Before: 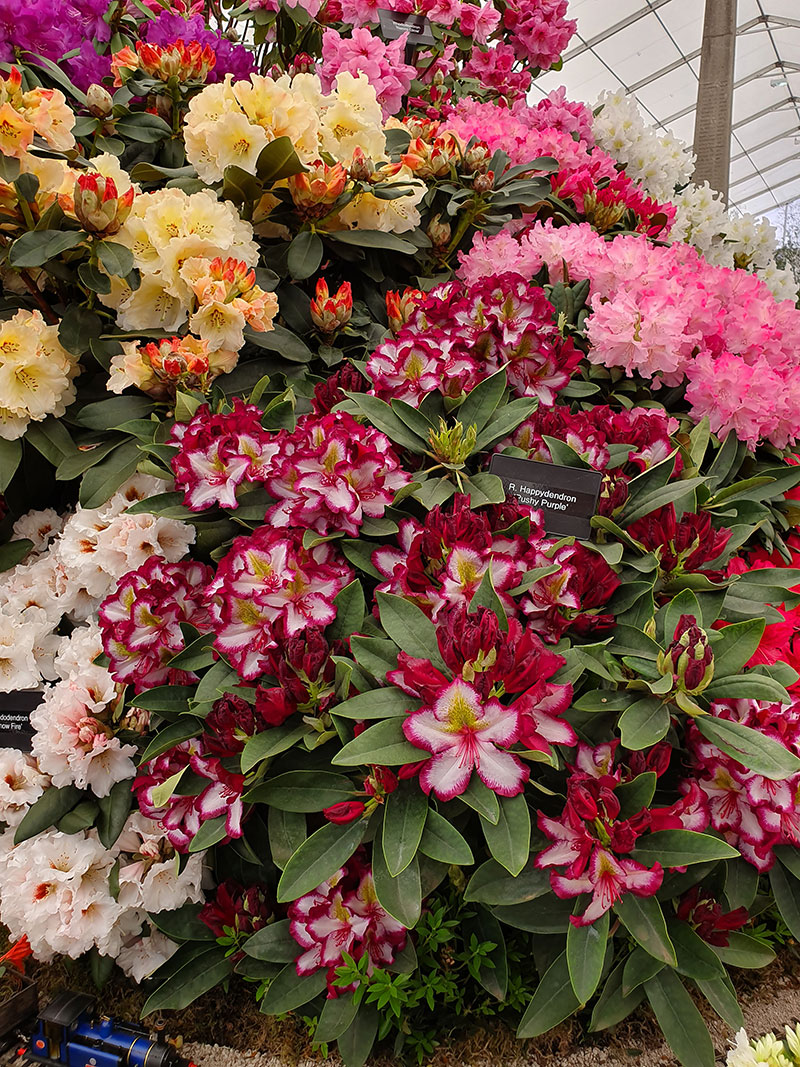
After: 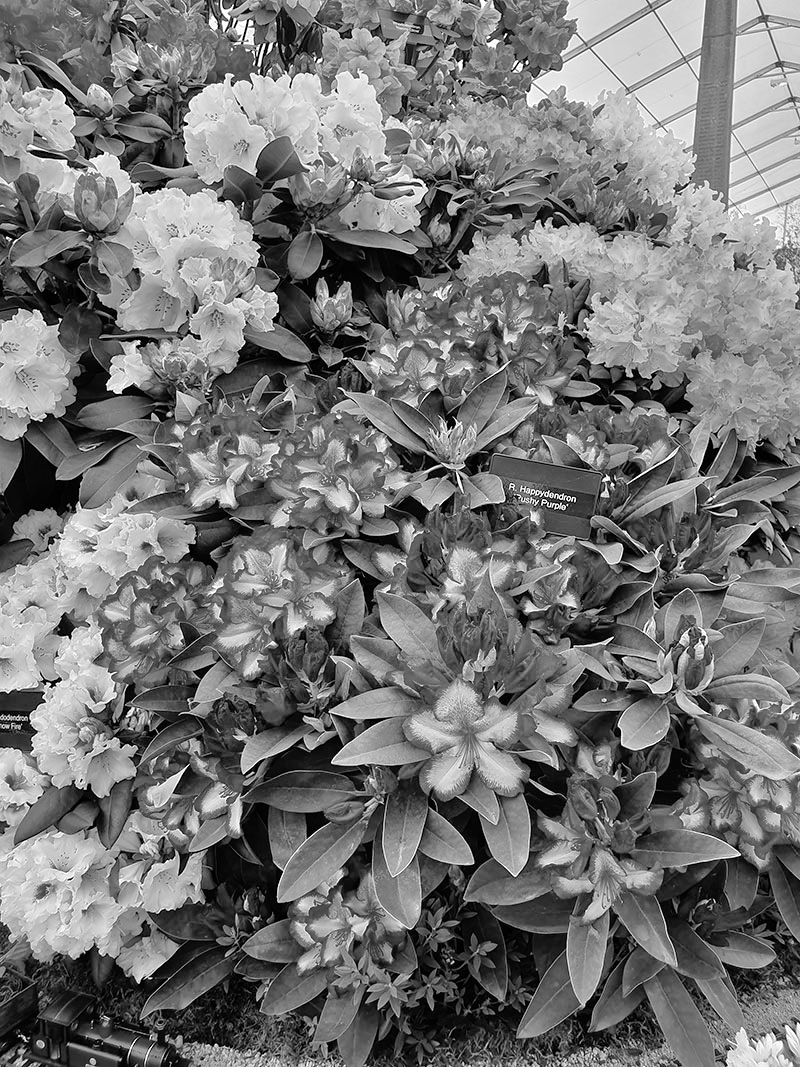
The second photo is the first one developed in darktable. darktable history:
tone equalizer: -7 EV 0.15 EV, -6 EV 0.6 EV, -5 EV 1.15 EV, -4 EV 1.33 EV, -3 EV 1.15 EV, -2 EV 0.6 EV, -1 EV 0.15 EV, mask exposure compensation -0.5 EV
monochrome: on, module defaults
